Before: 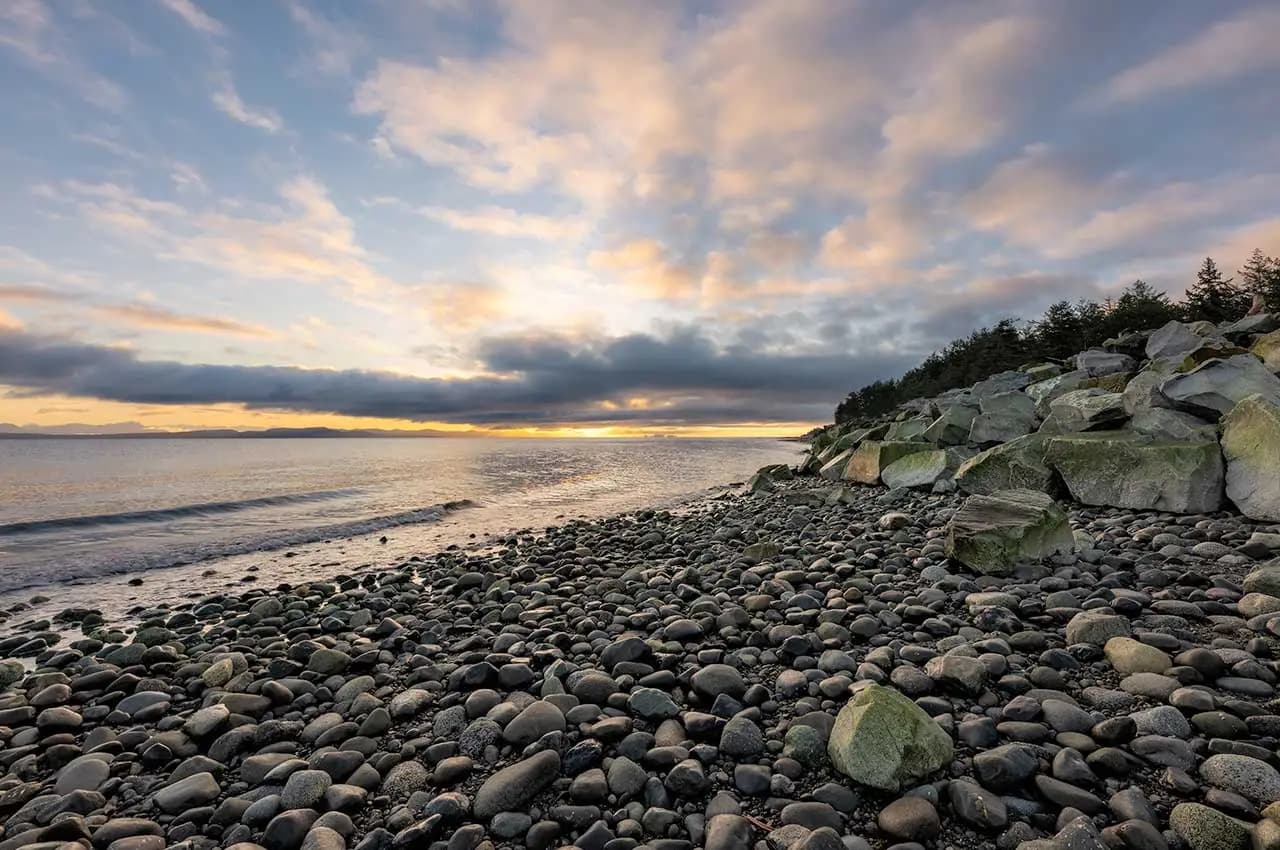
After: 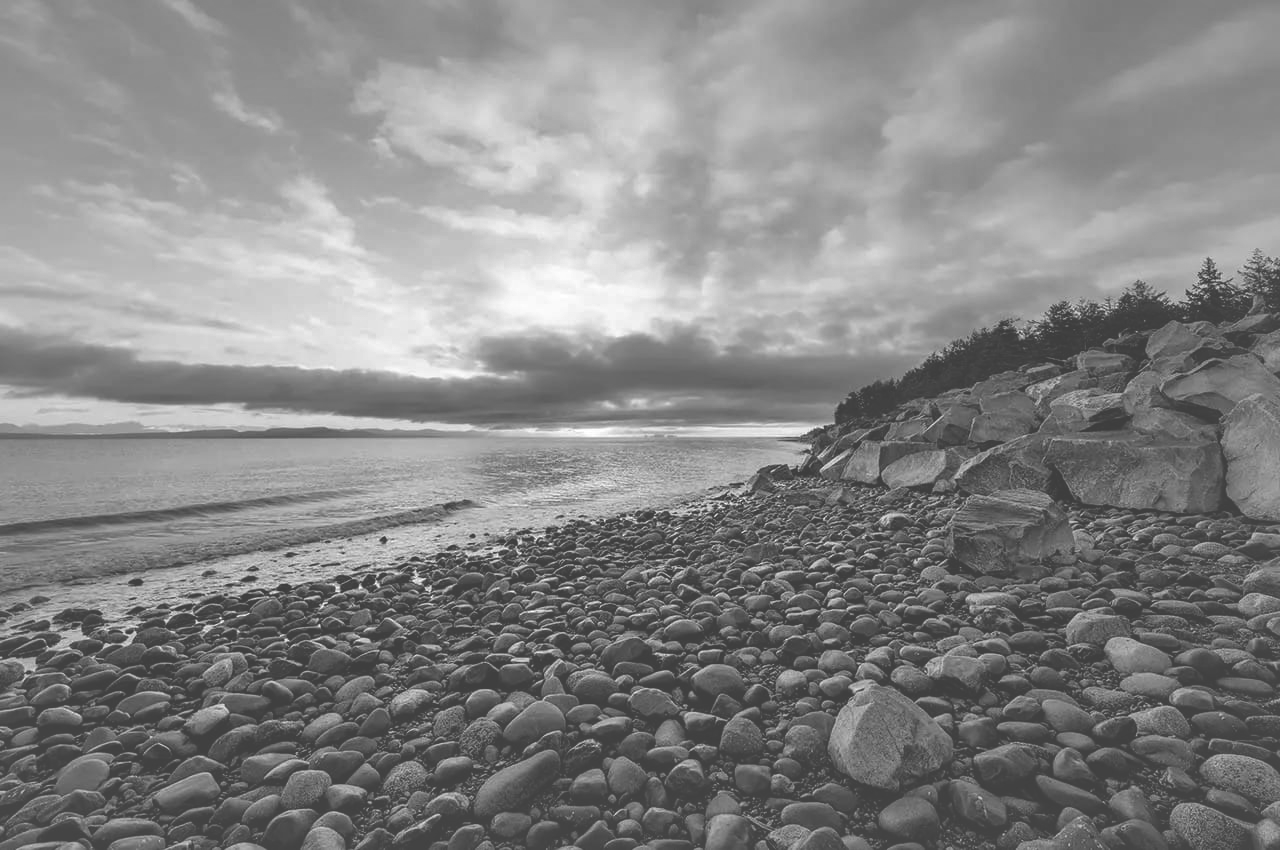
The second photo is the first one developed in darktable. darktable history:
shadows and highlights: on, module defaults
monochrome: a 16.01, b -2.65, highlights 0.52
exposure: black level correction -0.041, exposure 0.064 EV, compensate highlight preservation false
